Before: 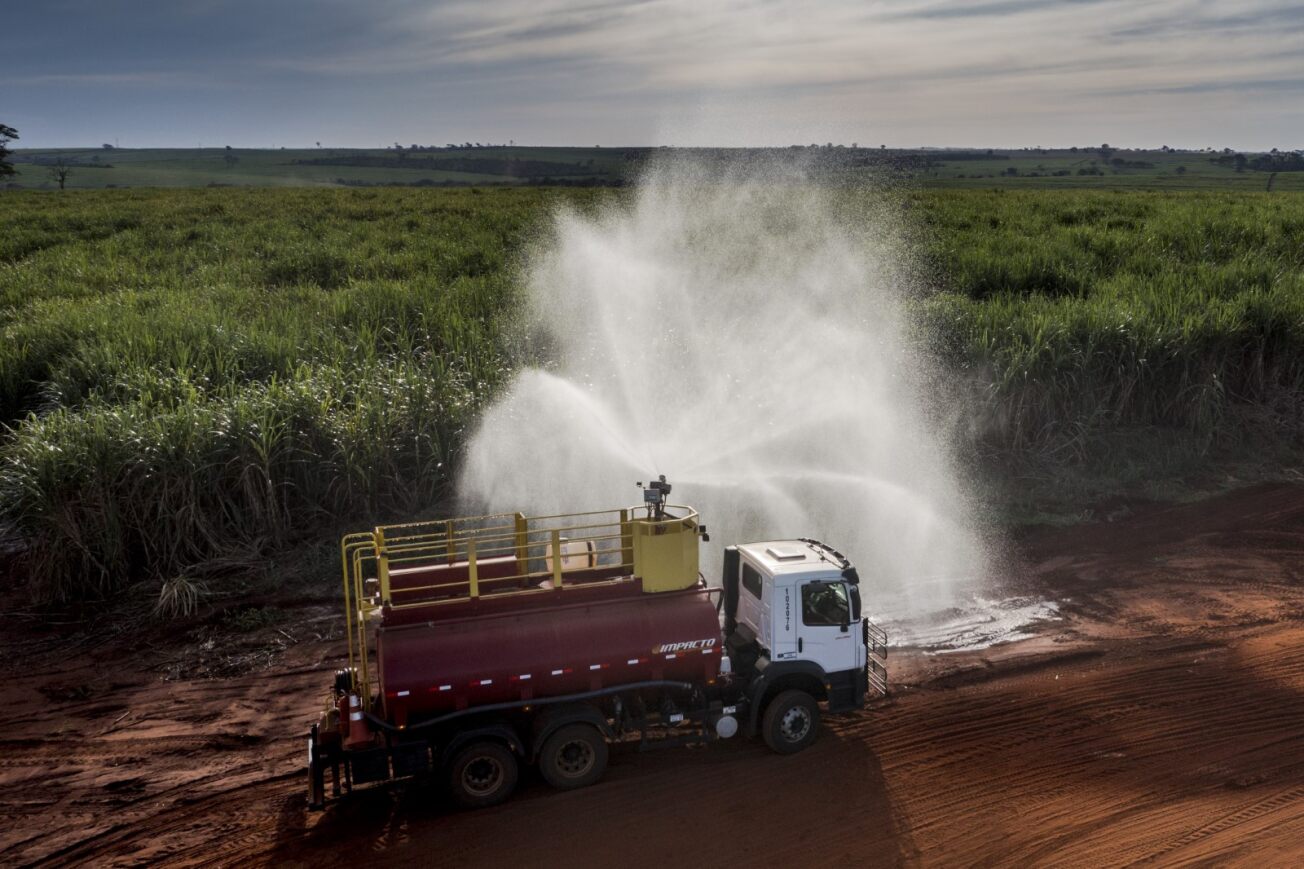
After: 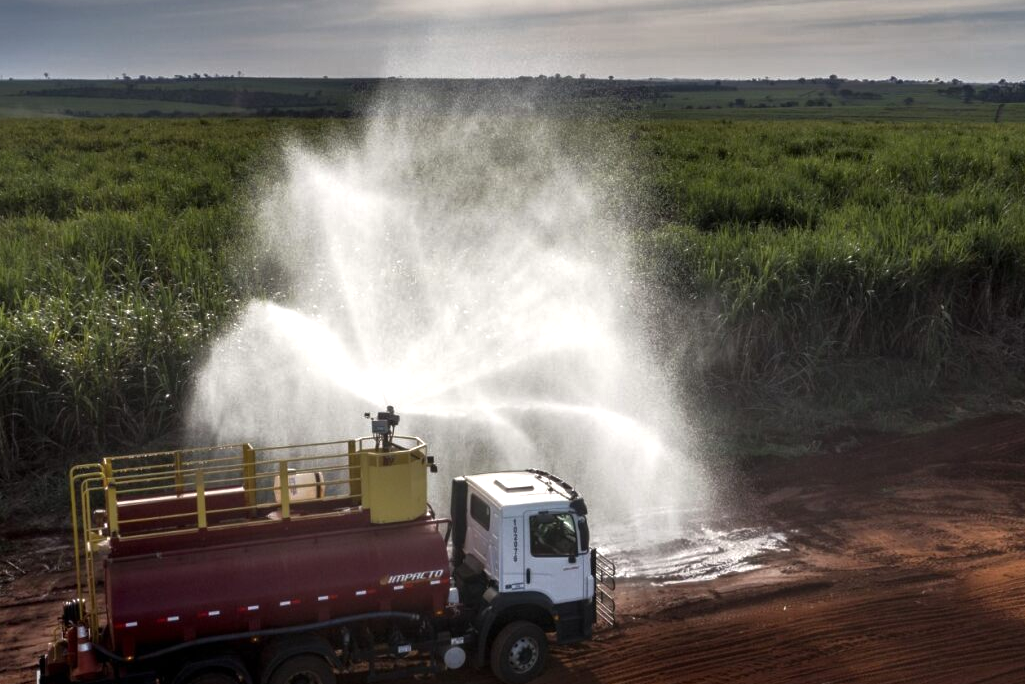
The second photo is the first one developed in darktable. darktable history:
tone equalizer: -8 EV 0.001 EV, -7 EV -0.003 EV, -6 EV 0.003 EV, -5 EV -0.024 EV, -4 EV -0.105 EV, -3 EV -0.147 EV, -2 EV 0.268 EV, -1 EV 0.722 EV, +0 EV 0.465 EV, edges refinement/feathering 500, mask exposure compensation -1.57 EV, preserve details no
crop and rotate: left 20.944%, top 7.954%, right 0.445%, bottom 13.305%
